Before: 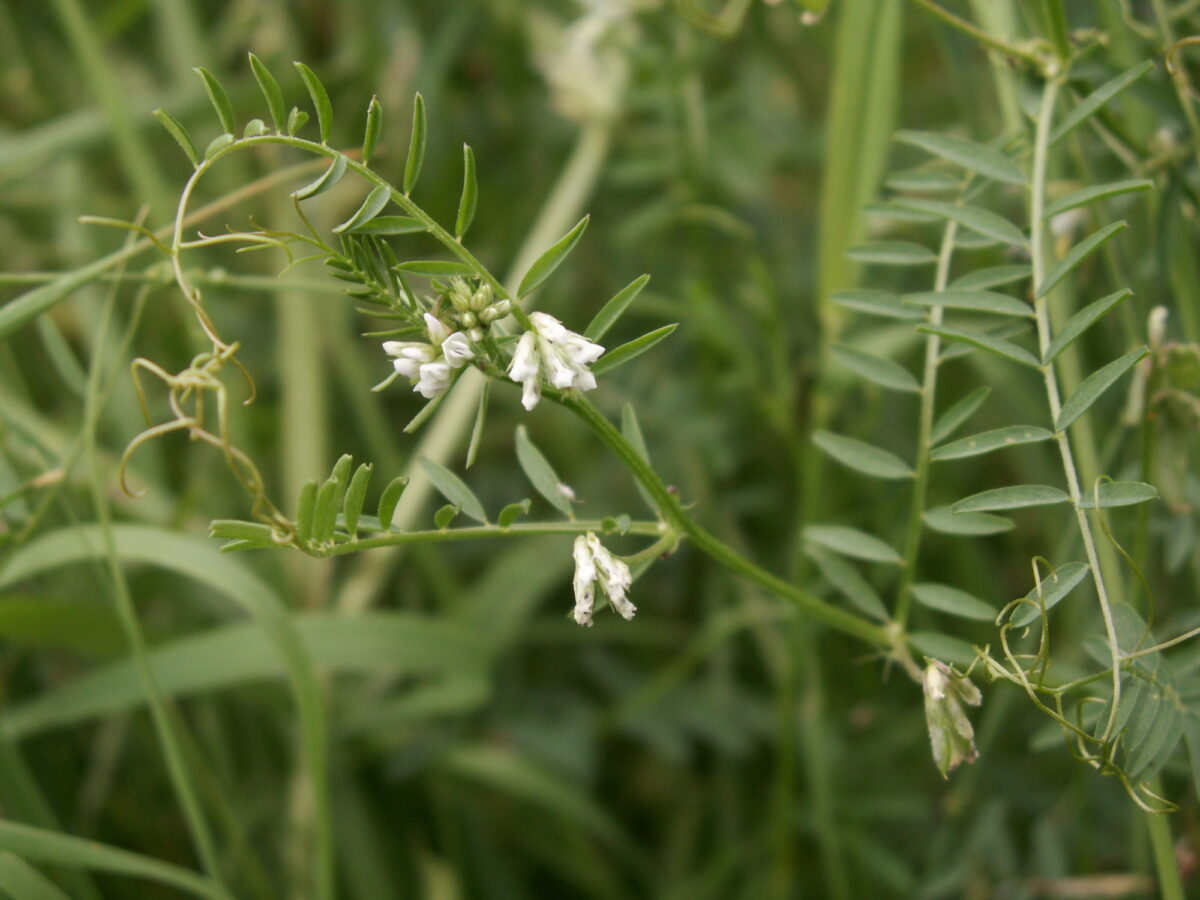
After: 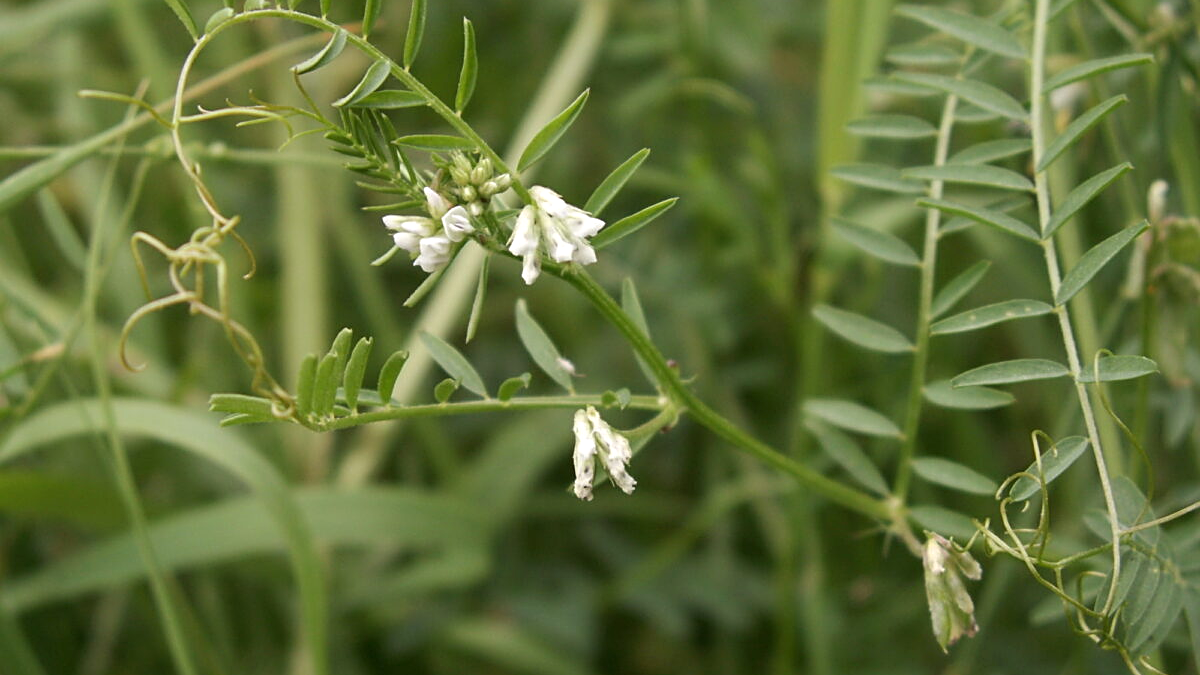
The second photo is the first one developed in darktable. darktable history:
crop: top 14.024%, bottom 10.872%
sharpen: on, module defaults
exposure: exposure 0.152 EV, compensate exposure bias true, compensate highlight preservation false
